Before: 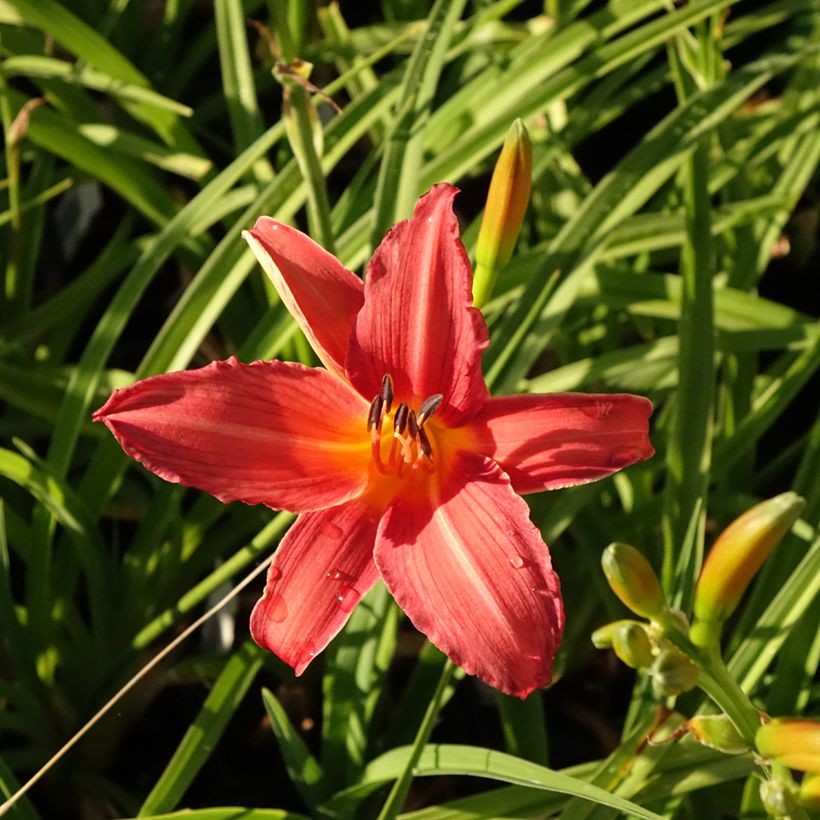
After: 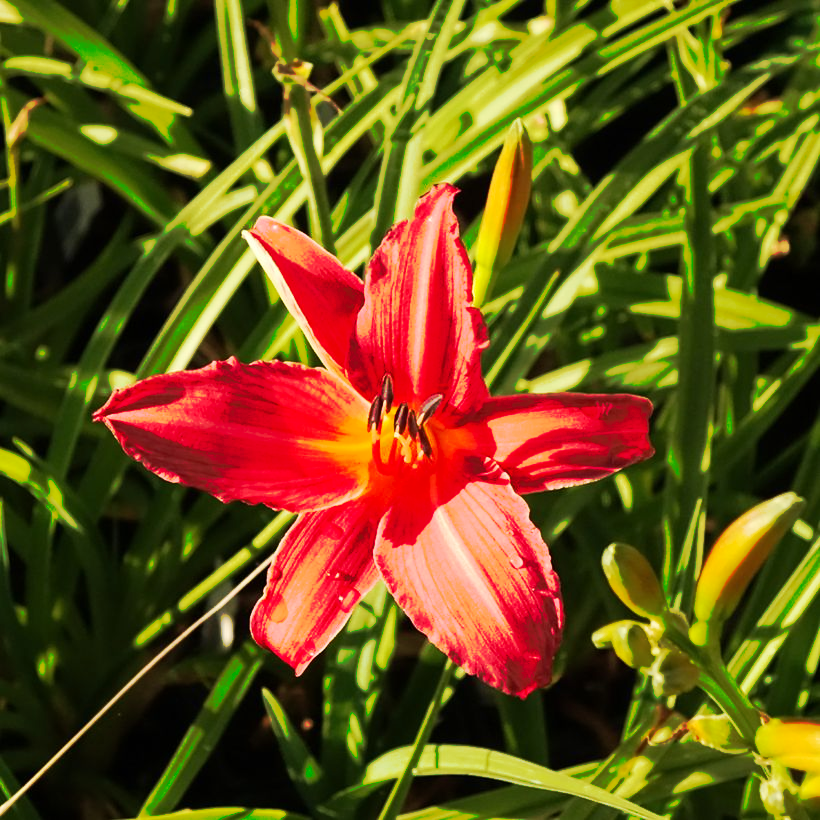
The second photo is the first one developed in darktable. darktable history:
tone curve: curves: ch0 [(0, 0) (0.003, 0.003) (0.011, 0.011) (0.025, 0.024) (0.044, 0.043) (0.069, 0.067) (0.1, 0.096) (0.136, 0.131) (0.177, 0.171) (0.224, 0.216) (0.277, 0.267) (0.335, 0.323) (0.399, 0.384) (0.468, 0.451) (0.543, 0.678) (0.623, 0.734) (0.709, 0.795) (0.801, 0.859) (0.898, 0.928) (1, 1)], preserve colors none
velvia: strength 40.04%
